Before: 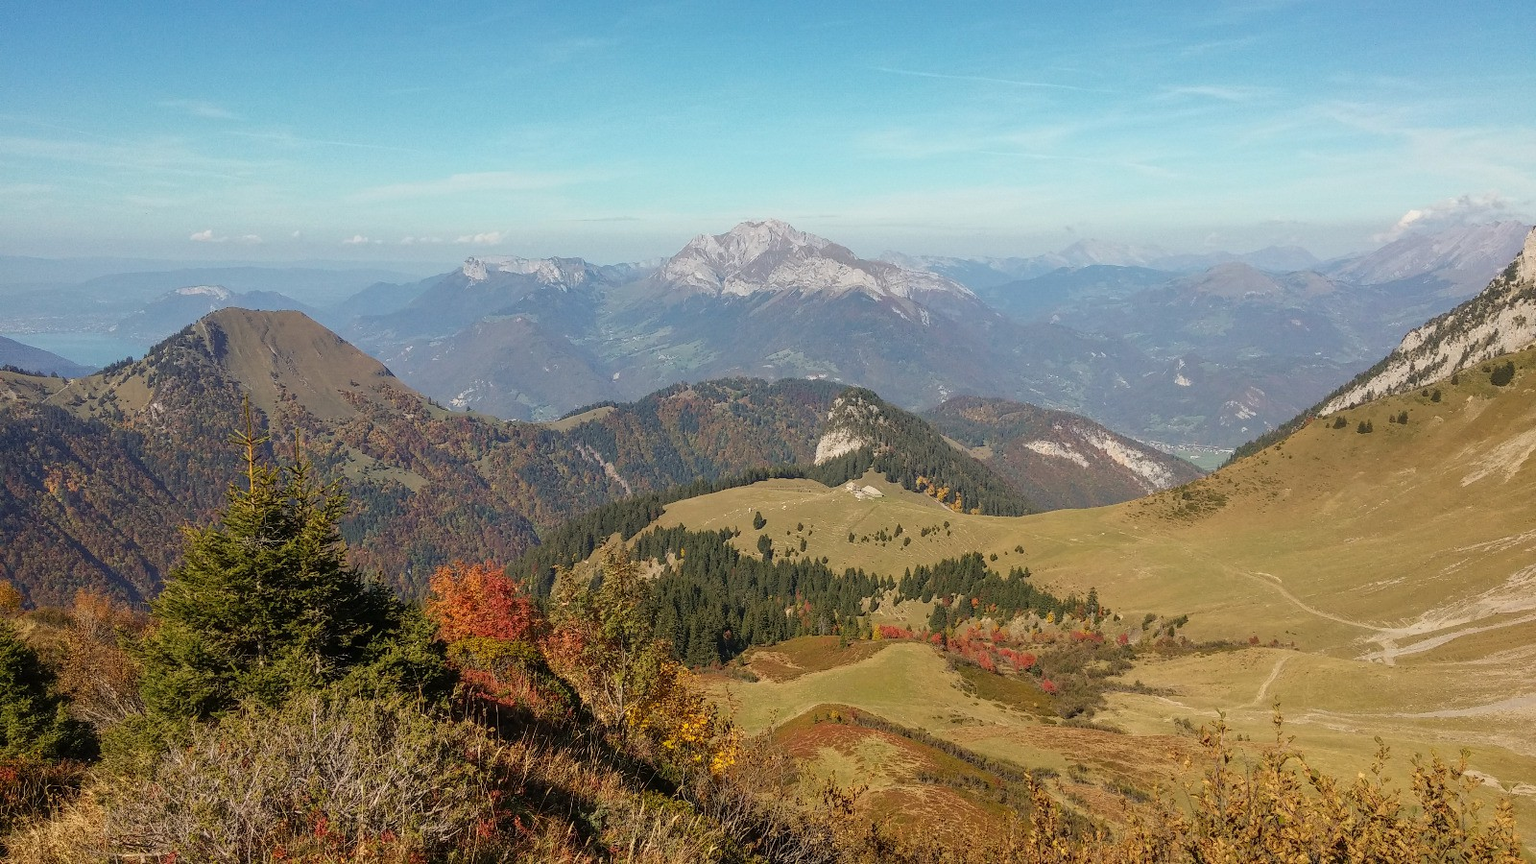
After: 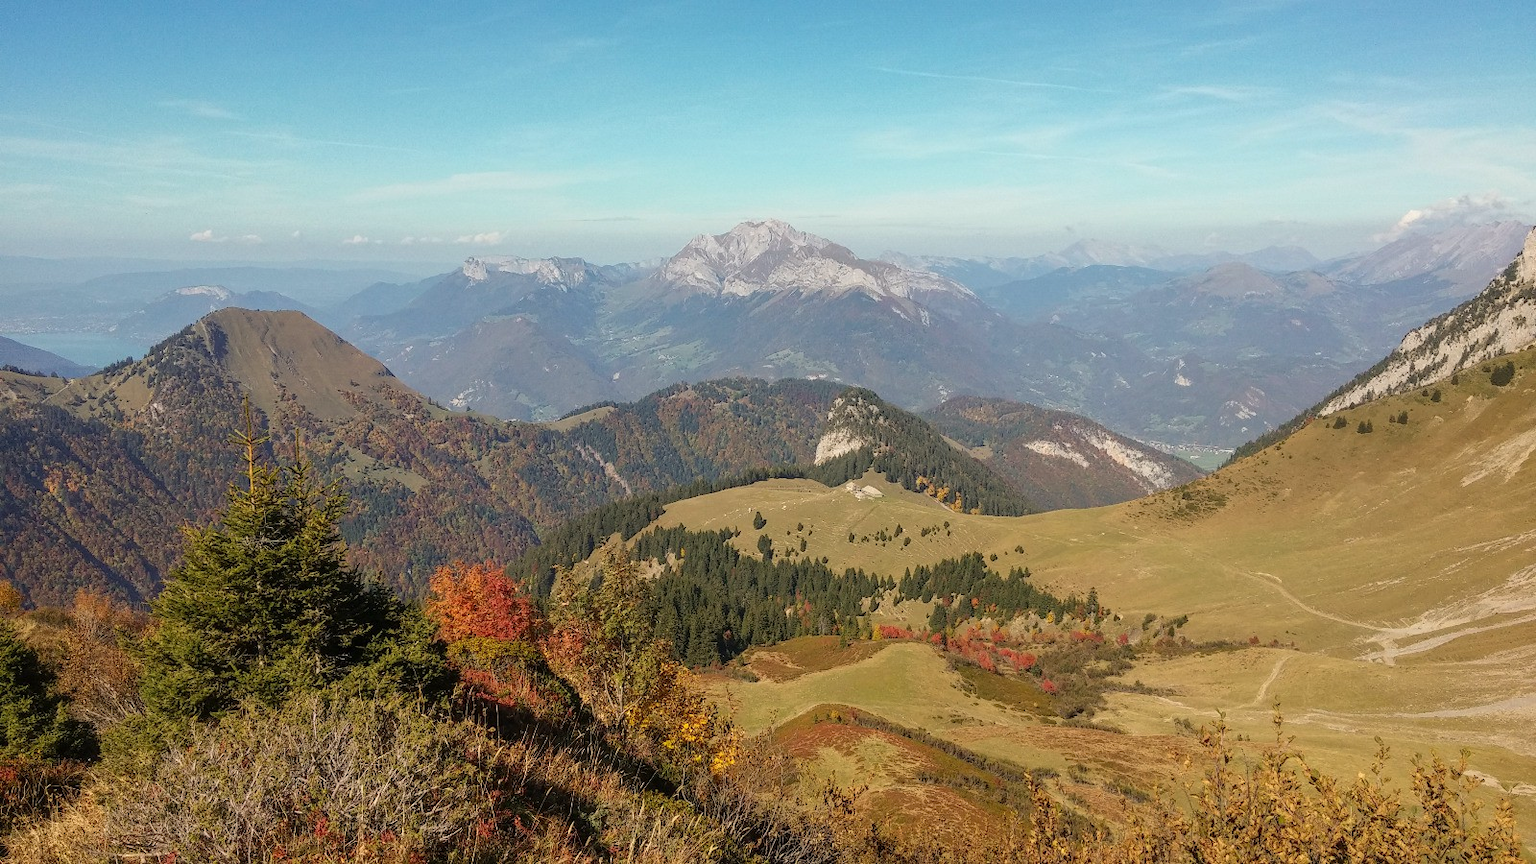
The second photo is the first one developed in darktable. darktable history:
white balance: red 1.009, blue 0.985
levels: levels [0, 0.492, 0.984]
